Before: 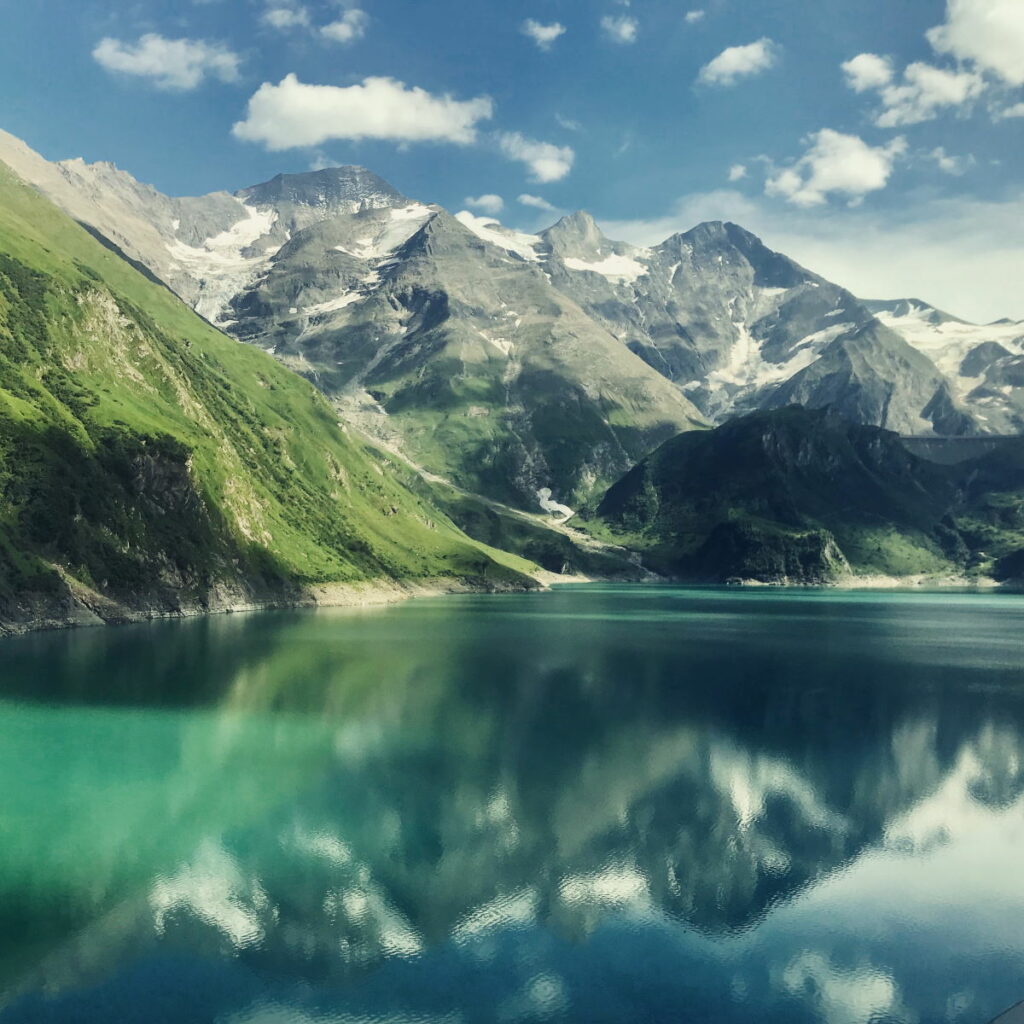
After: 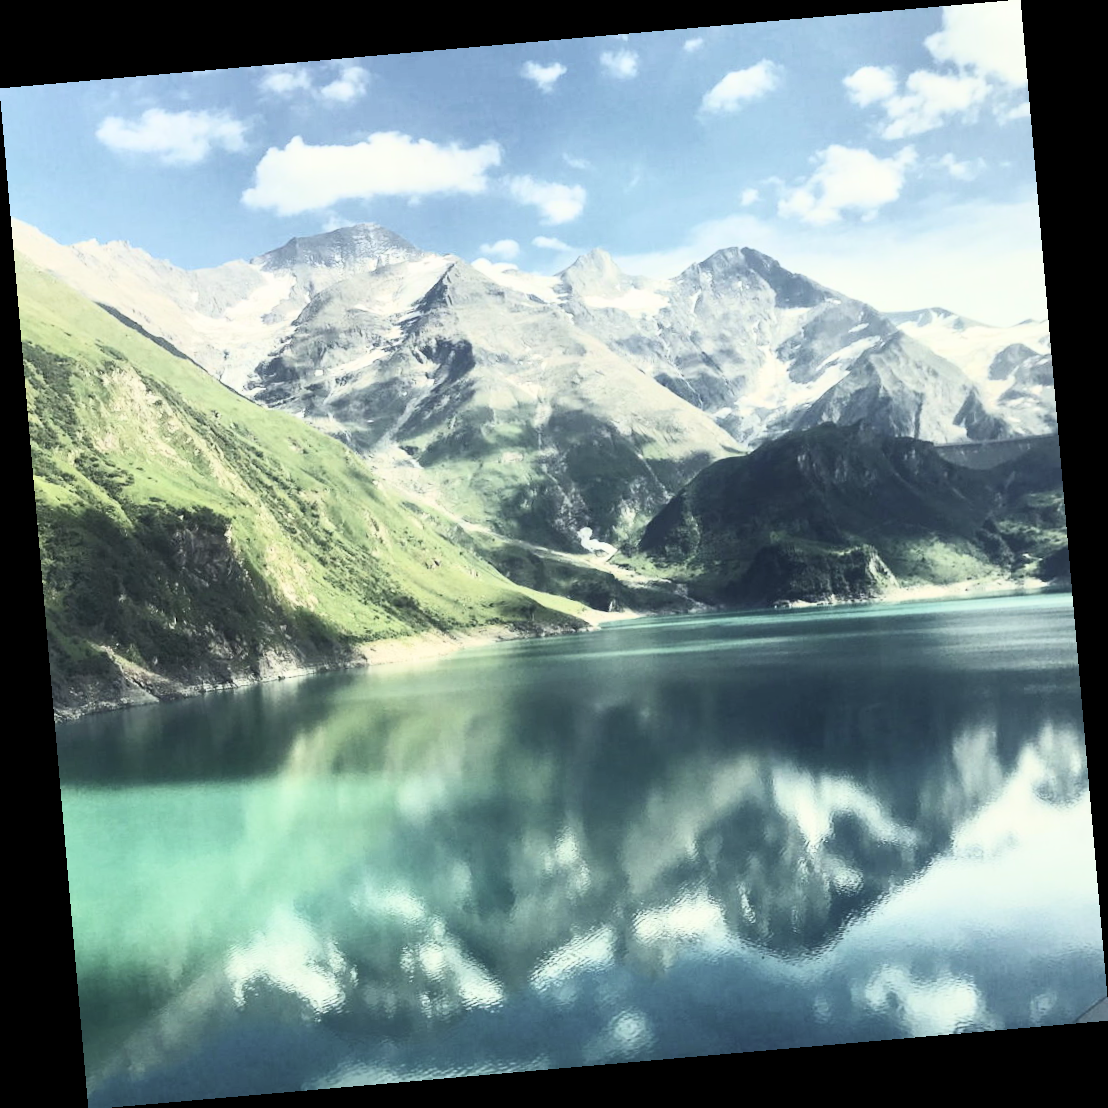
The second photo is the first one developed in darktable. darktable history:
white balance: red 1.004, blue 1.024
rotate and perspective: rotation -4.98°, automatic cropping off
contrast brightness saturation: contrast 0.43, brightness 0.56, saturation -0.19
